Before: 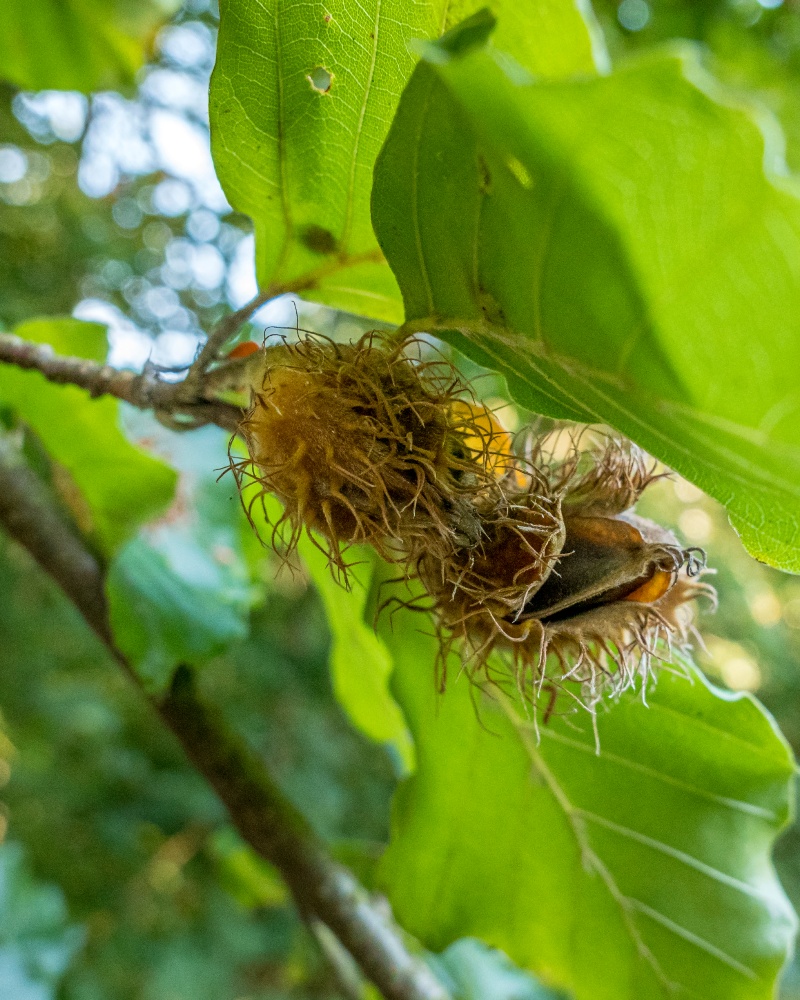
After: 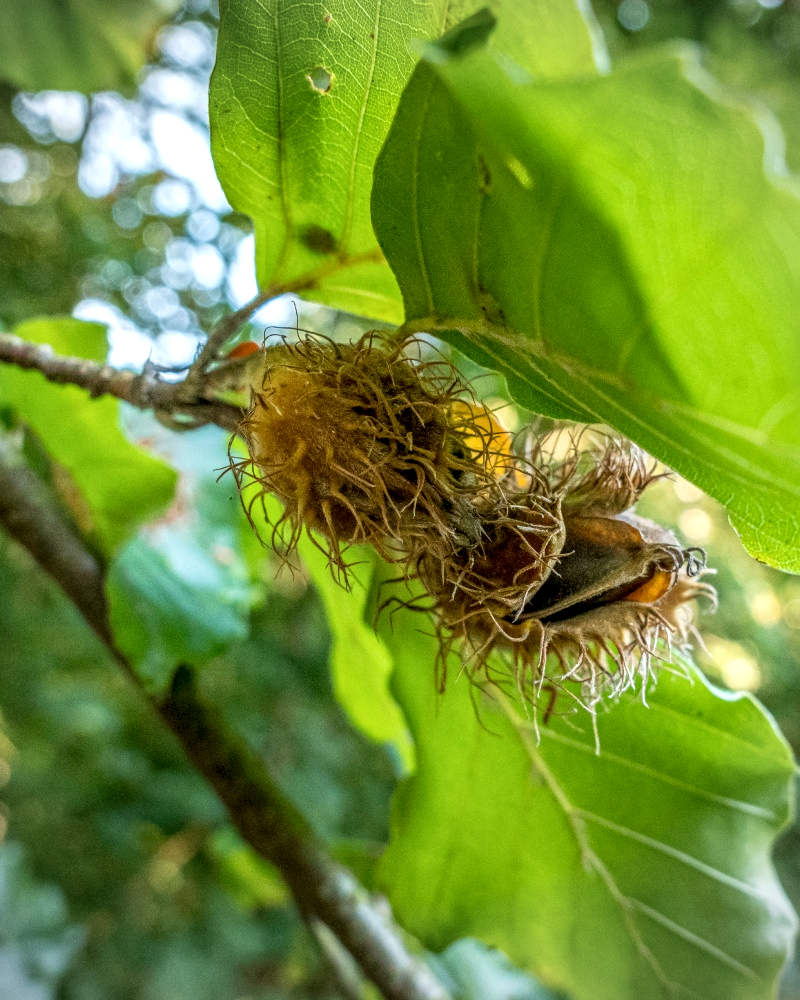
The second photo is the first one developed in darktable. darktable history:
local contrast: detail 130%
vignetting: fall-off radius 60.92%
levels: levels [0, 0.476, 0.951]
